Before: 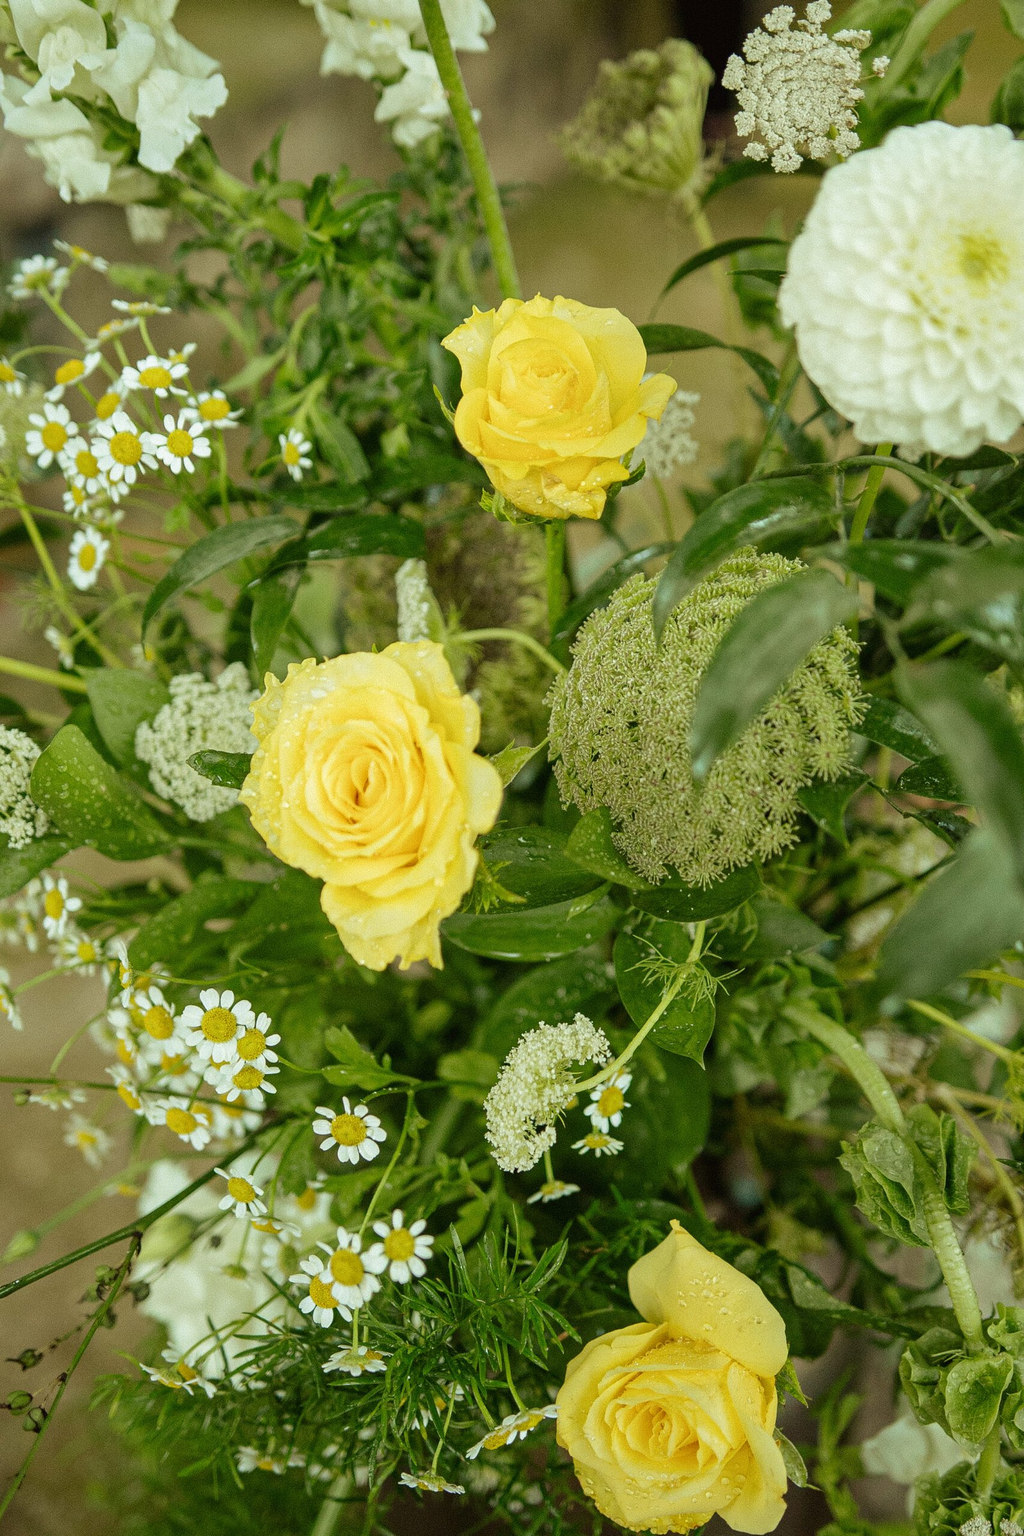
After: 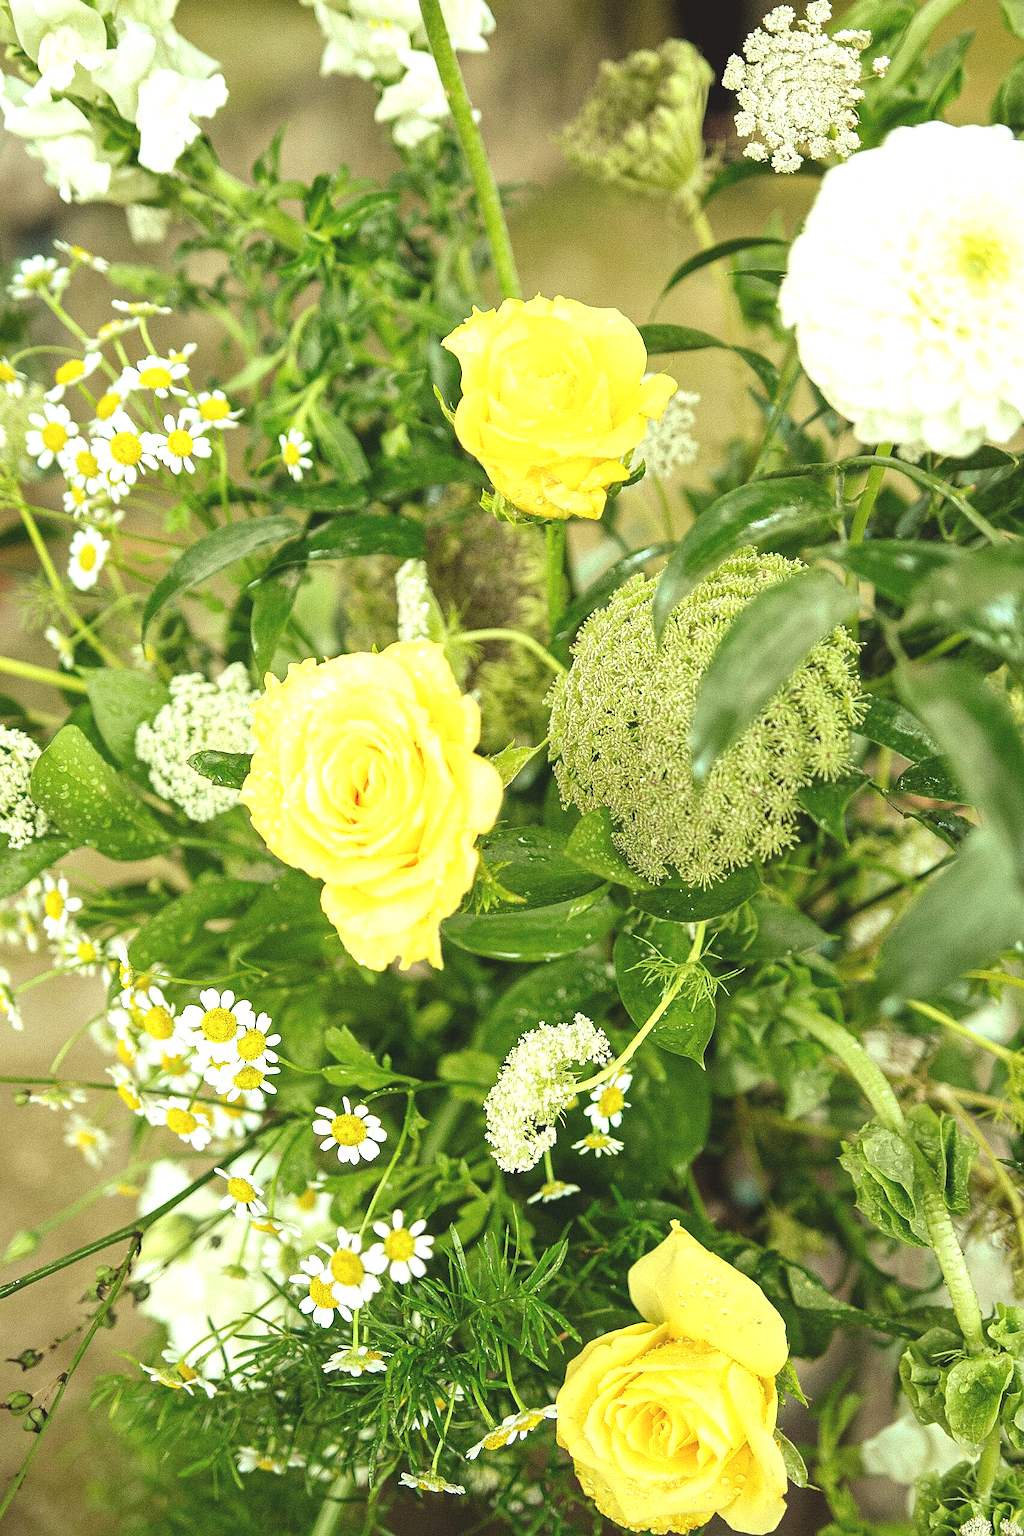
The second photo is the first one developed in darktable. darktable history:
sharpen: radius 1.559, amount 0.373, threshold 1.271
exposure: black level correction -0.005, exposure 1.002 EV, compensate highlight preservation false
